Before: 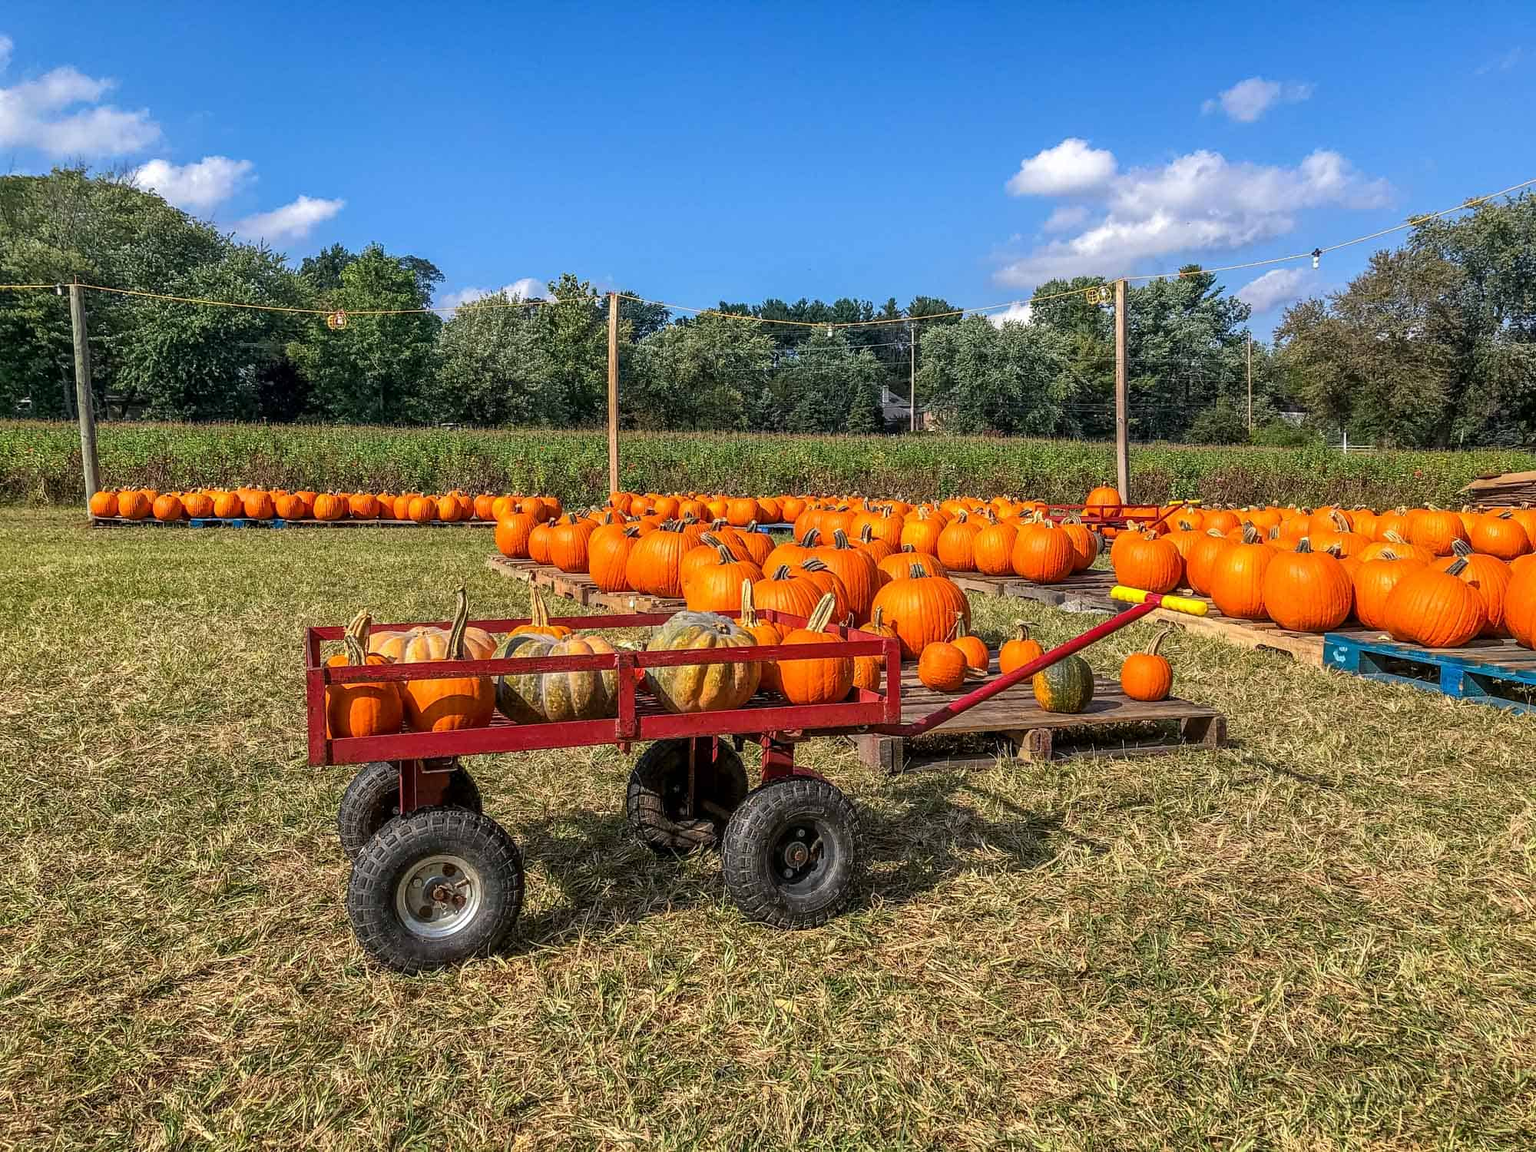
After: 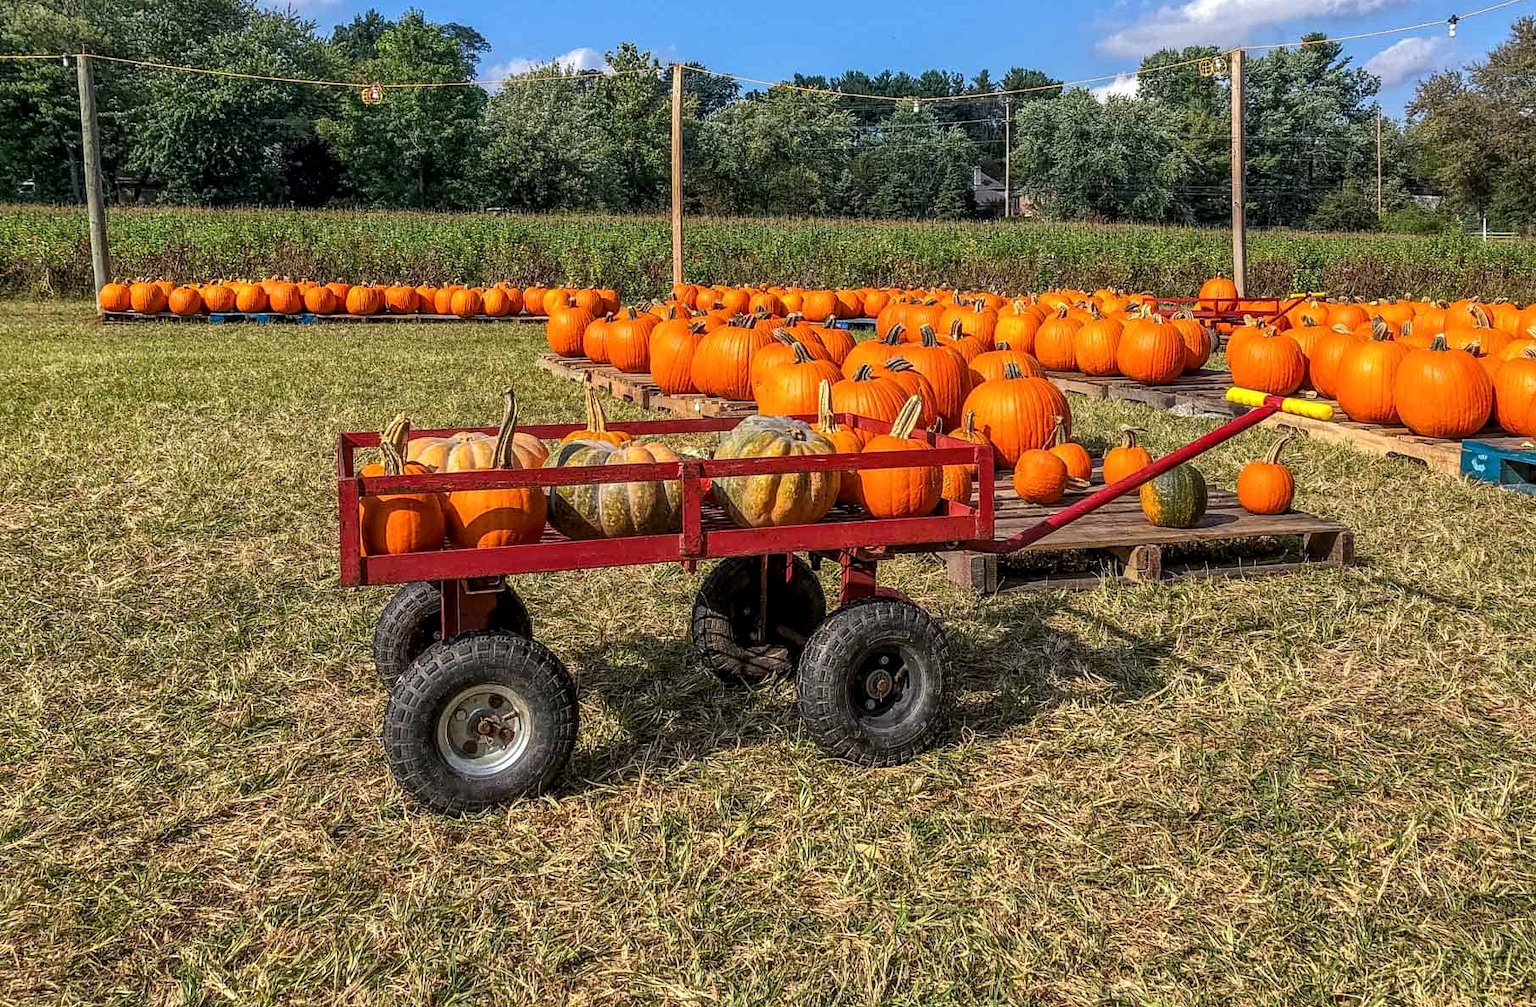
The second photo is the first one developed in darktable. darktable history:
crop: top 20.461%, right 9.359%, bottom 0.253%
local contrast: highlights 102%, shadows 103%, detail 119%, midtone range 0.2
